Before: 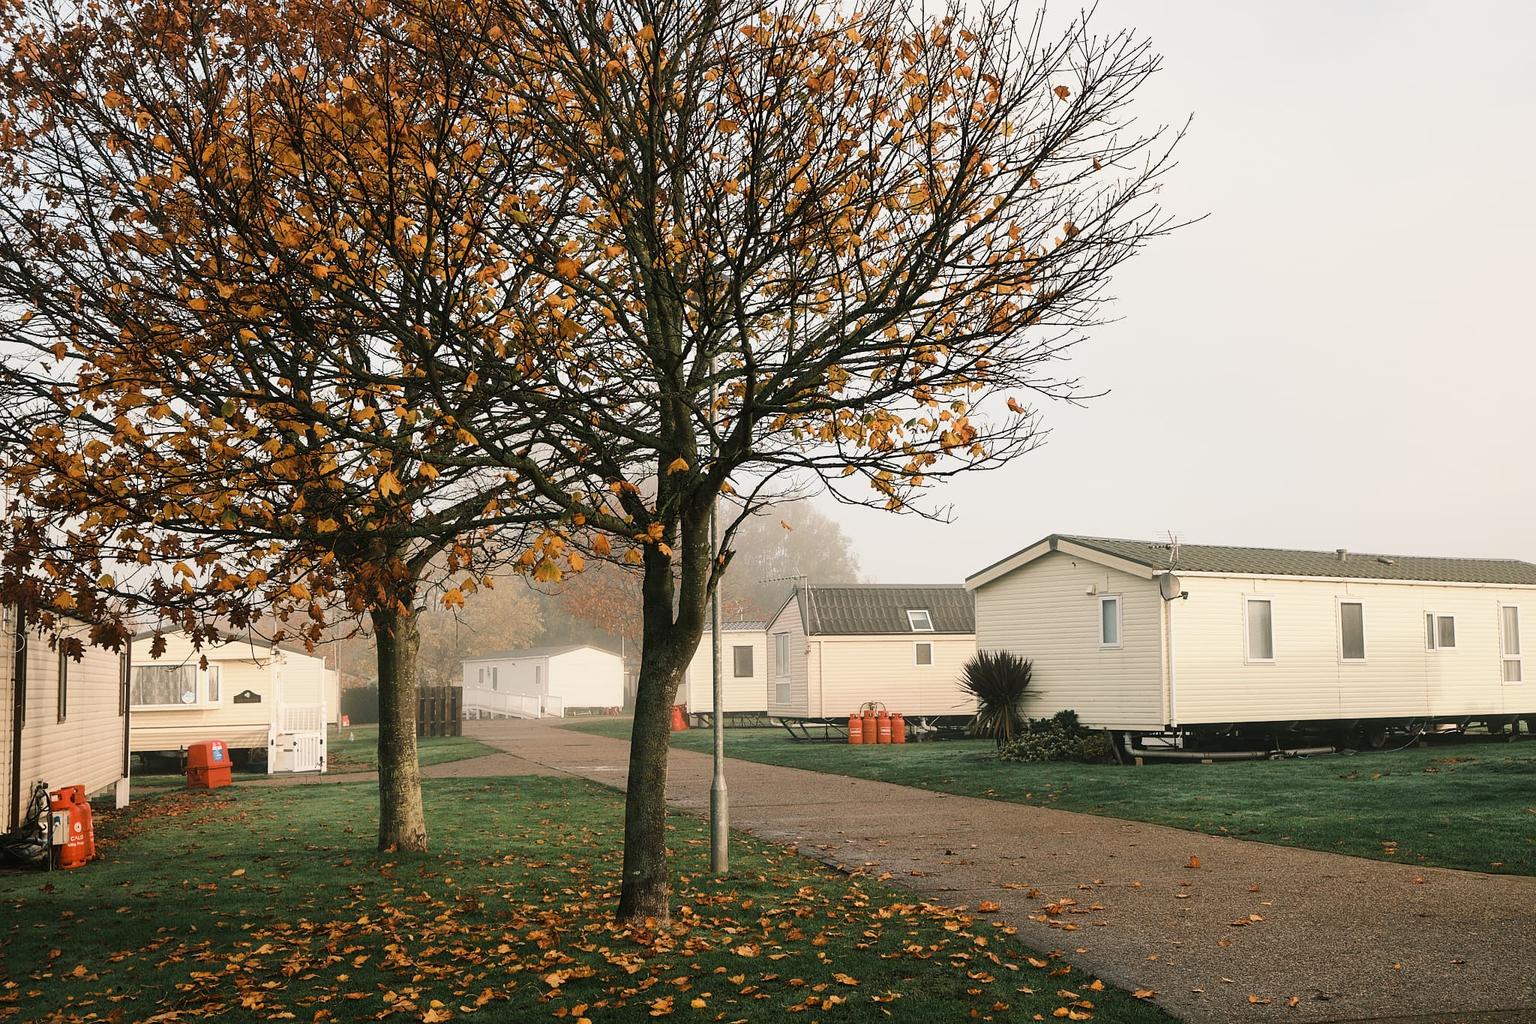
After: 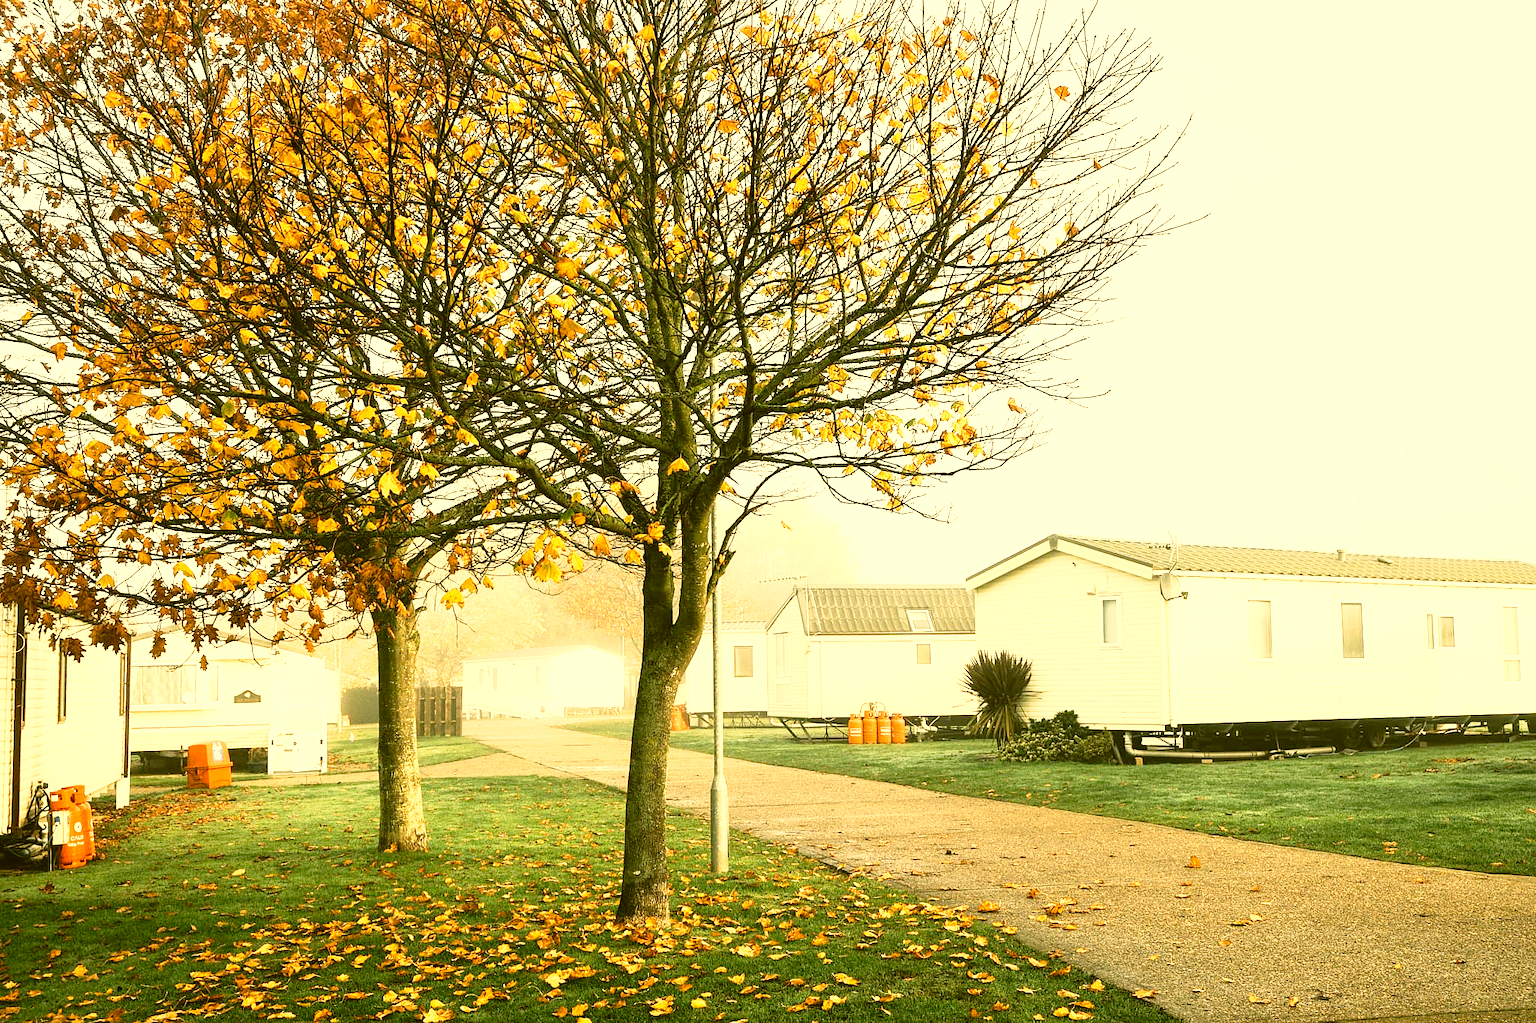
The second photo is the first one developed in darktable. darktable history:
color correction: highlights a* 0.164, highlights b* 29.47, shadows a* -0.213, shadows b* 21.21
exposure: black level correction 0, exposure 1.516 EV, compensate highlight preservation false
tone curve: curves: ch0 [(0, 0.013) (0.129, 0.1) (0.327, 0.382) (0.489, 0.573) (0.66, 0.748) (0.858, 0.926) (1, 0.977)]; ch1 [(0, 0) (0.353, 0.344) (0.45, 0.46) (0.498, 0.498) (0.521, 0.512) (0.563, 0.559) (0.592, 0.585) (0.647, 0.68) (1, 1)]; ch2 [(0, 0) (0.333, 0.346) (0.375, 0.375) (0.427, 0.44) (0.476, 0.492) (0.511, 0.508) (0.528, 0.533) (0.579, 0.61) (0.612, 0.644) (0.66, 0.715) (1, 1)], preserve colors none
